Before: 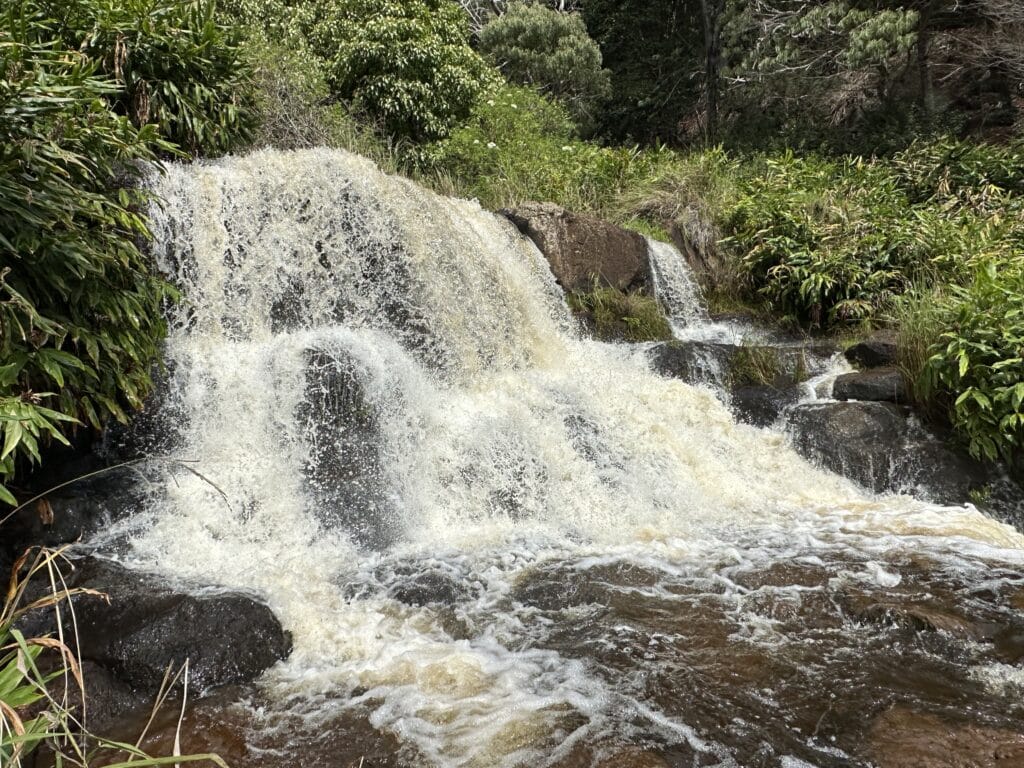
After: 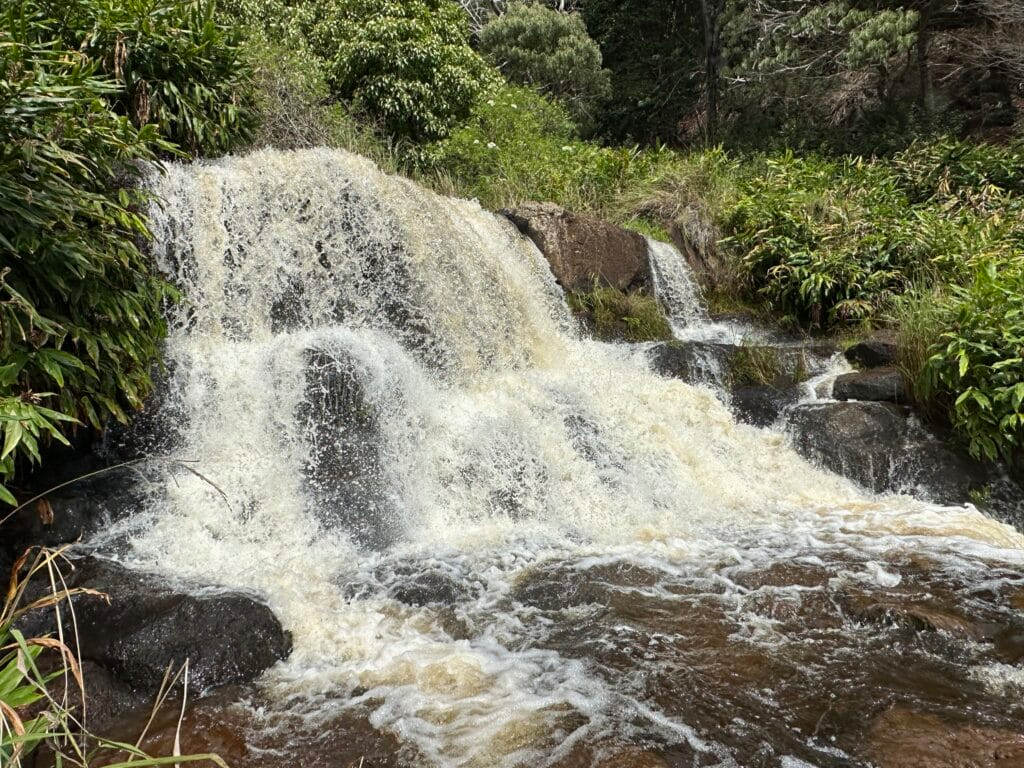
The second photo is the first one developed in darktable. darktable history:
exposure: exposure -0.048 EV, compensate highlight preservation false
